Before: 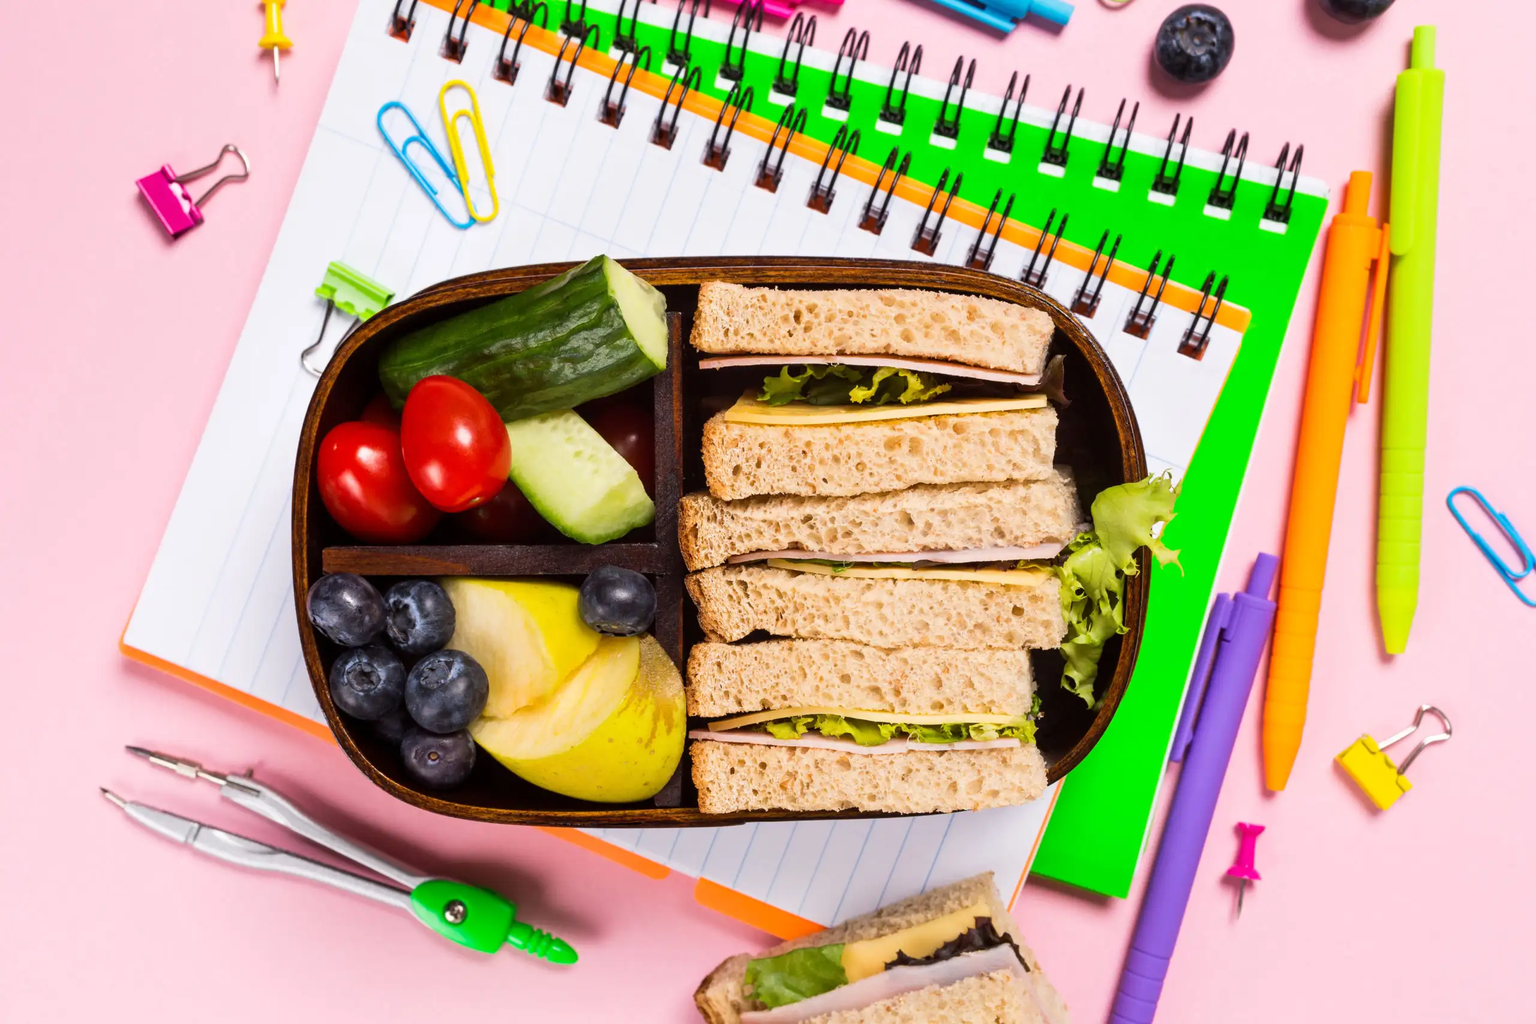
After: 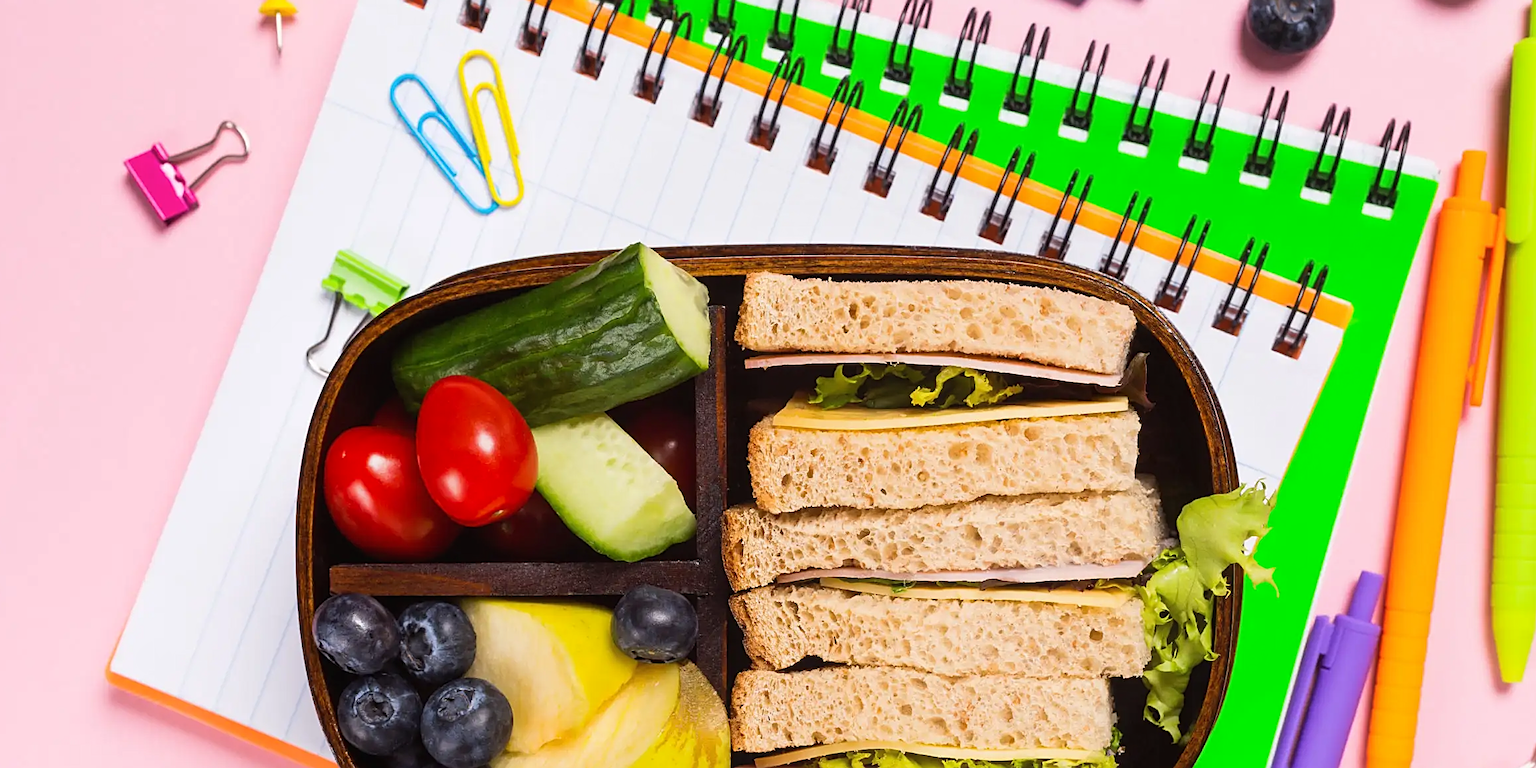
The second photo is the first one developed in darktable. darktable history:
contrast equalizer: octaves 7, y [[0.586, 0.584, 0.576, 0.565, 0.552, 0.539], [0.5 ×6], [0.97, 0.959, 0.919, 0.859, 0.789, 0.717], [0 ×6], [0 ×6]], mix -0.214
crop: left 1.547%, top 3.421%, right 7.699%, bottom 28.416%
sharpen: on, module defaults
